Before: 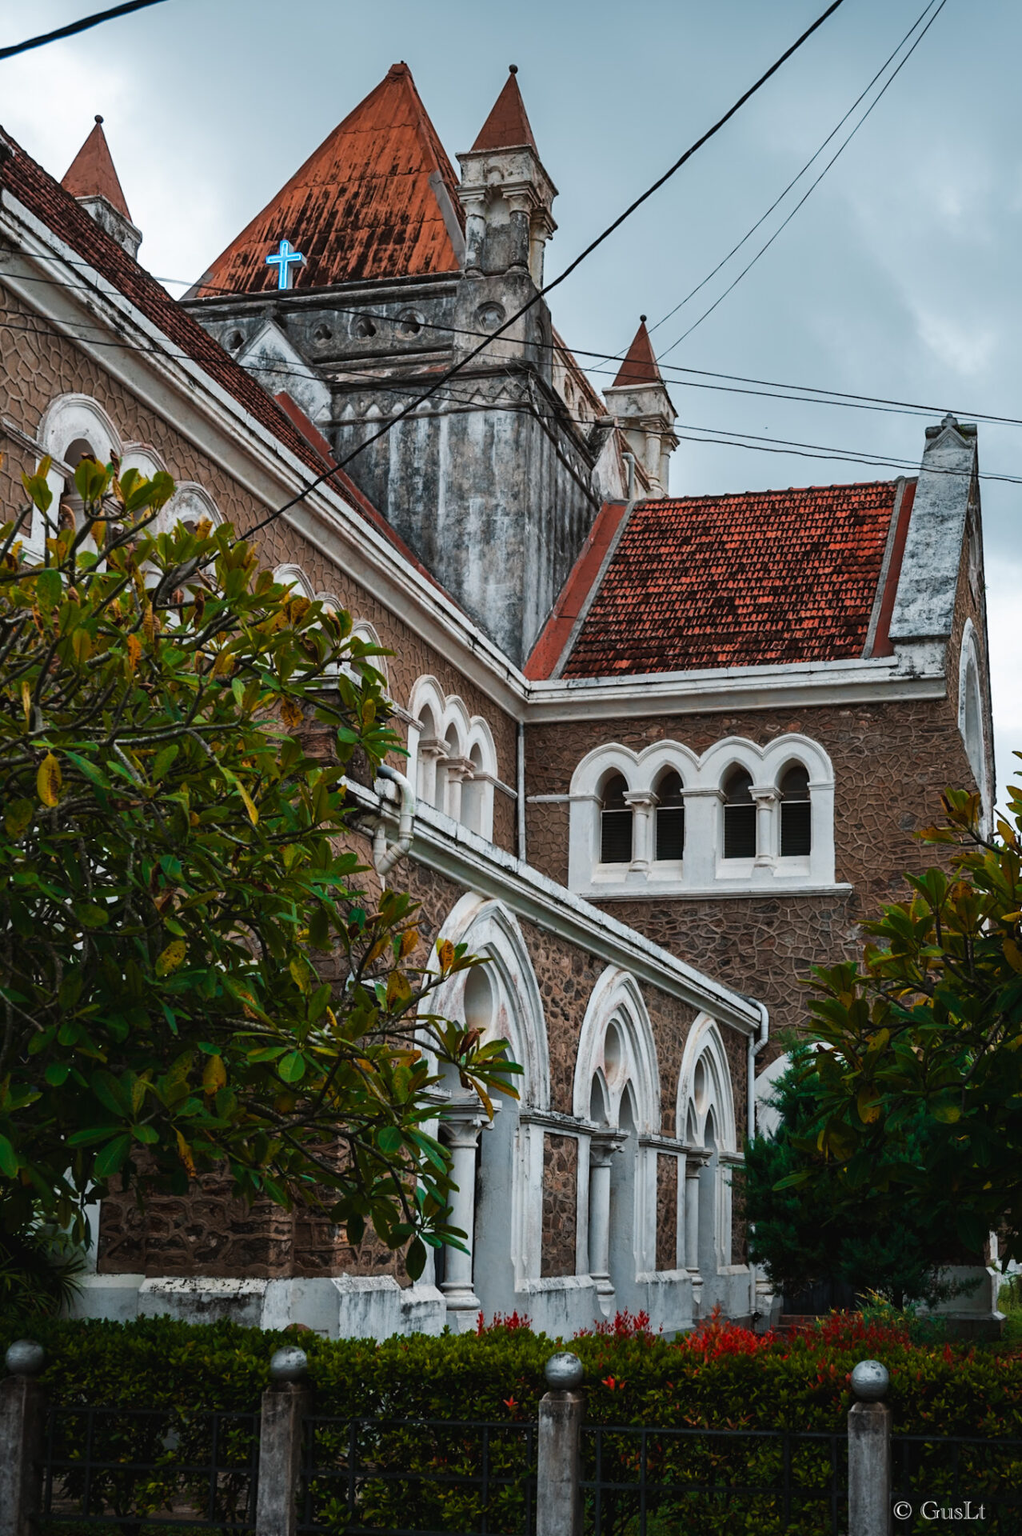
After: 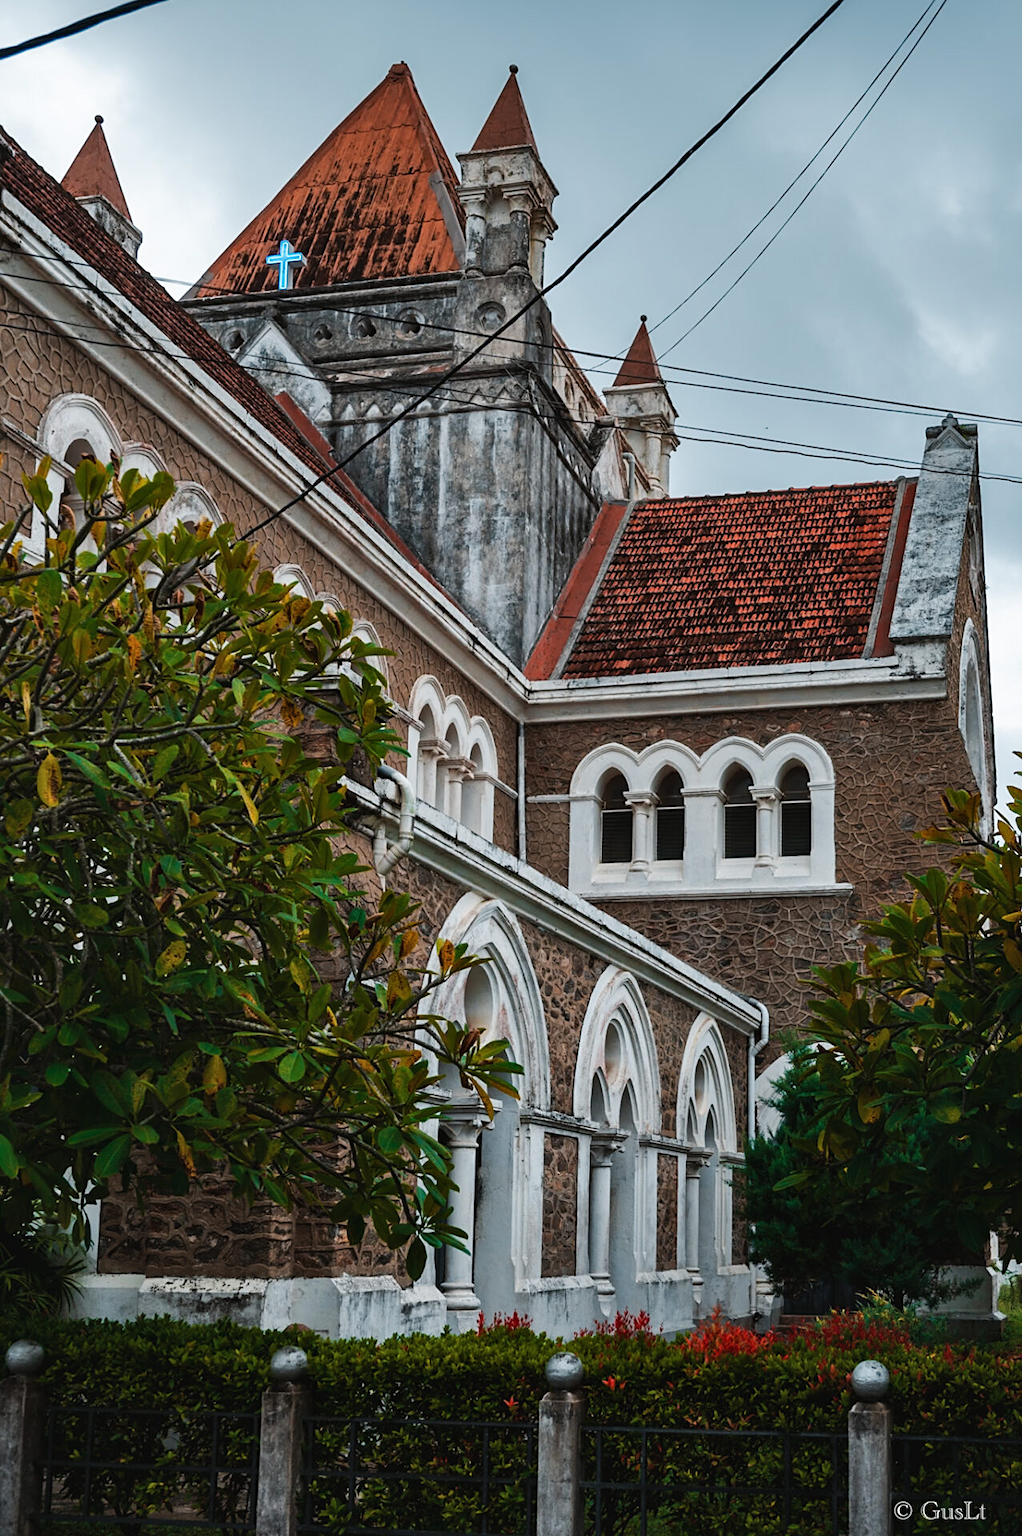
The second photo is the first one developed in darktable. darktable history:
shadows and highlights: shadows 29.35, highlights -28.9, highlights color adjustment 39.41%, low approximation 0.01, soften with gaussian
sharpen: amount 0.211
